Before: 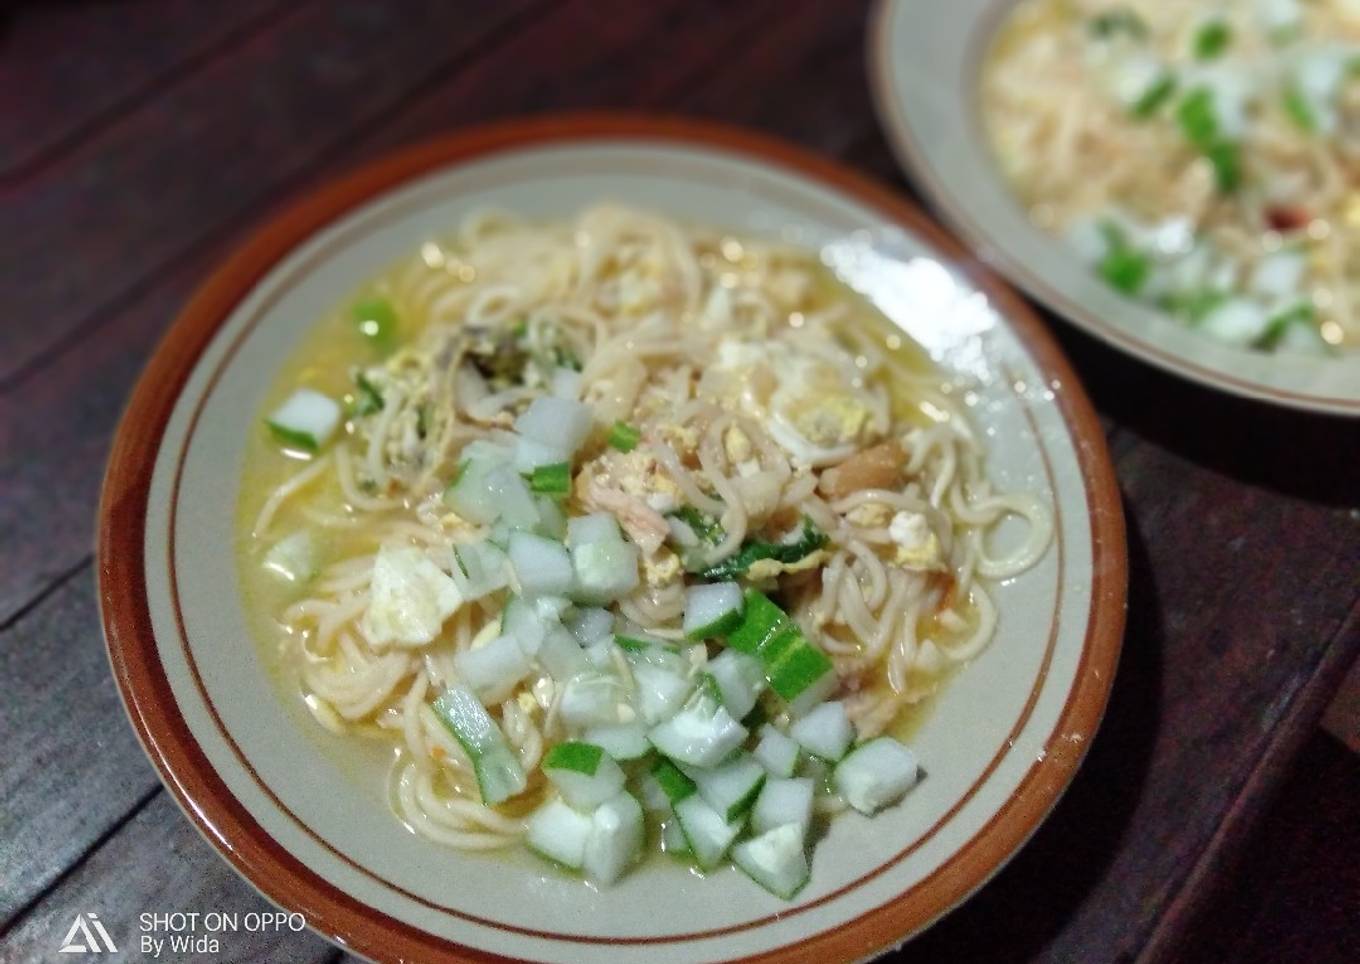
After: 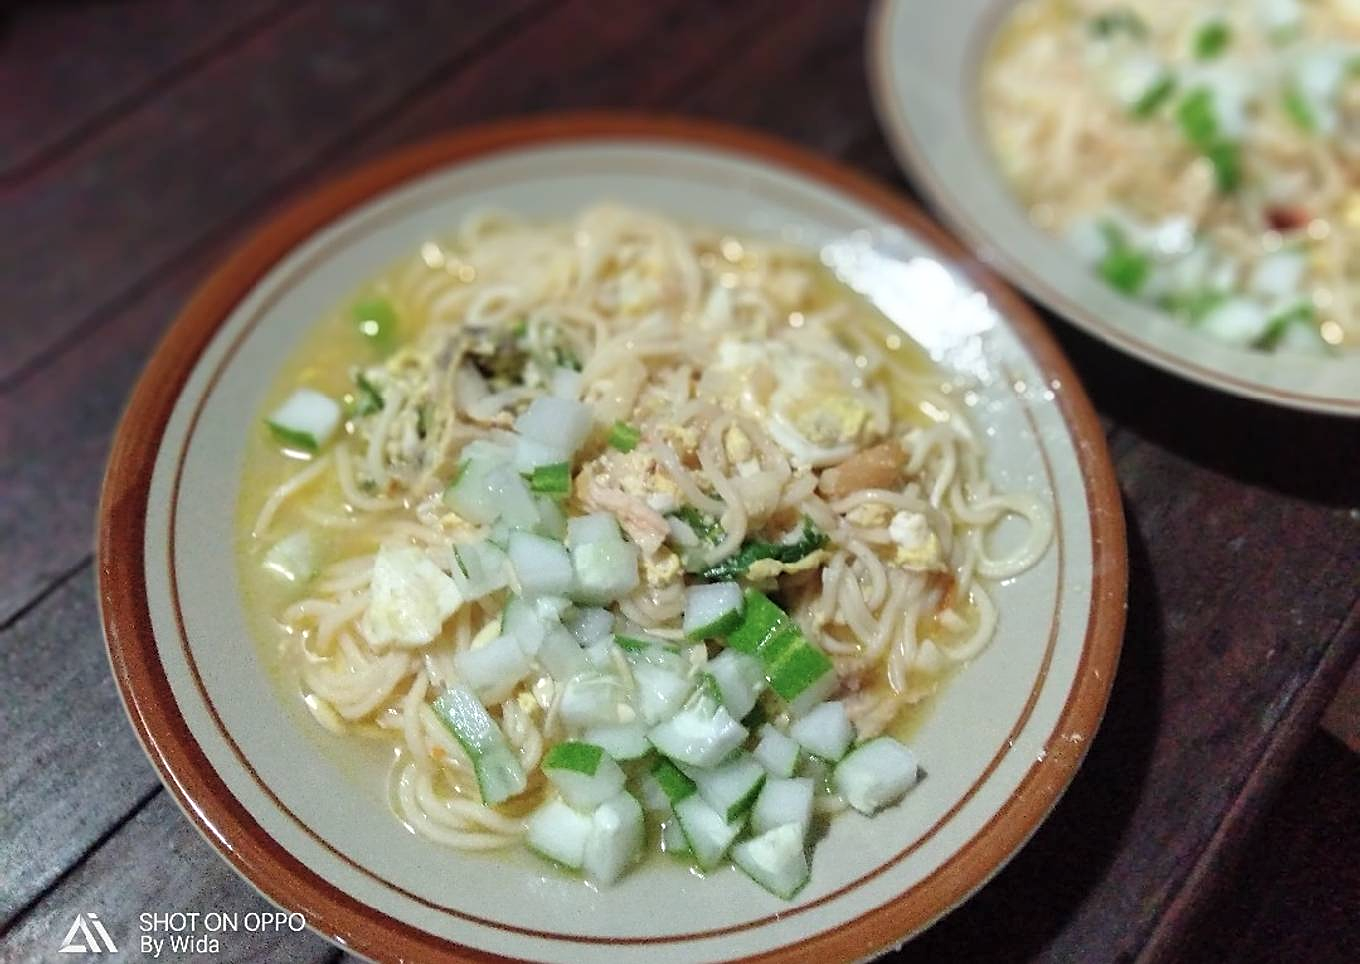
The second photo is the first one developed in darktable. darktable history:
sharpen: on, module defaults
contrast brightness saturation: contrast 0.07, brightness 0.08, saturation 0.18
color correction: saturation 0.8
